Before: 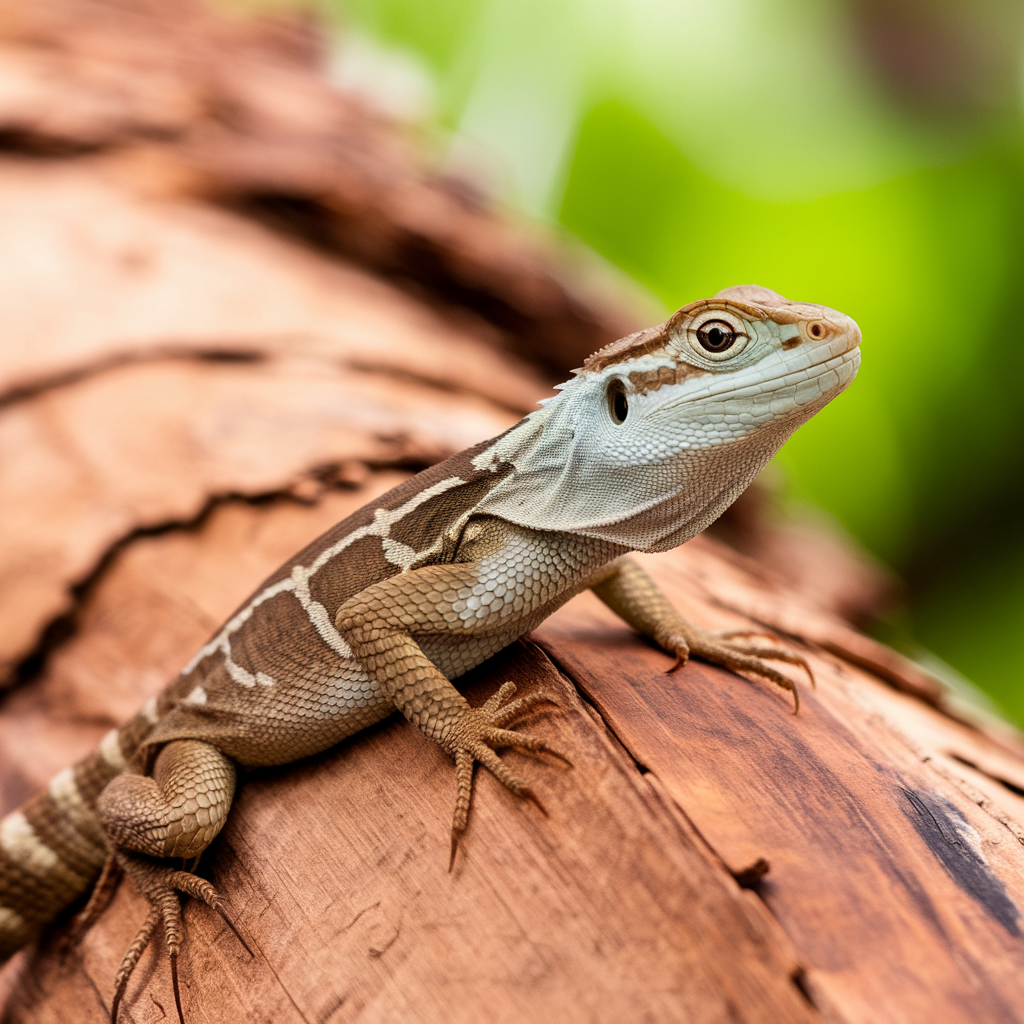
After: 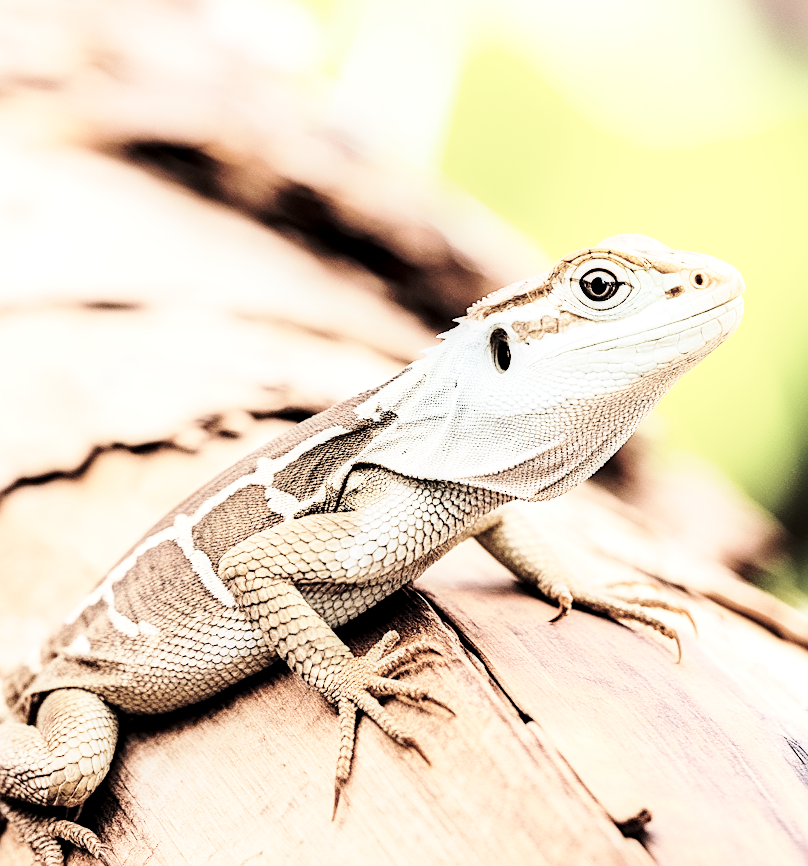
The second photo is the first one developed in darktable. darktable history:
exposure: exposure 0.014 EV, compensate highlight preservation false
local contrast: highlights 29%, shadows 76%, midtone range 0.748
crop: left 11.448%, top 5.002%, right 9.563%, bottom 10.426%
sharpen: on, module defaults
contrast brightness saturation: brightness 0.188, saturation -0.516
tone equalizer: -7 EV 0.161 EV, -6 EV 0.605 EV, -5 EV 1.19 EV, -4 EV 1.36 EV, -3 EV 1.15 EV, -2 EV 0.6 EV, -1 EV 0.157 EV, edges refinement/feathering 500, mask exposure compensation -1.57 EV, preserve details no
base curve: curves: ch0 [(0, 0) (0.028, 0.03) (0.105, 0.232) (0.387, 0.748) (0.754, 0.968) (1, 1)], preserve colors none
